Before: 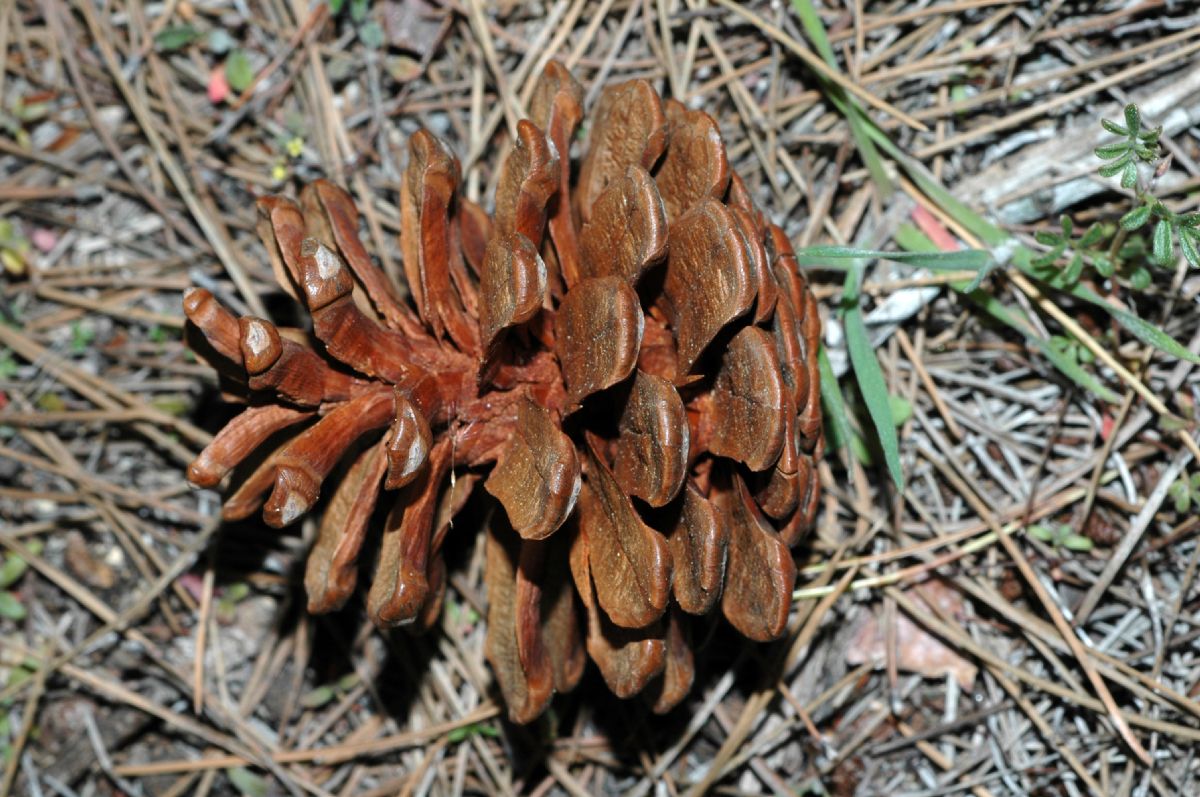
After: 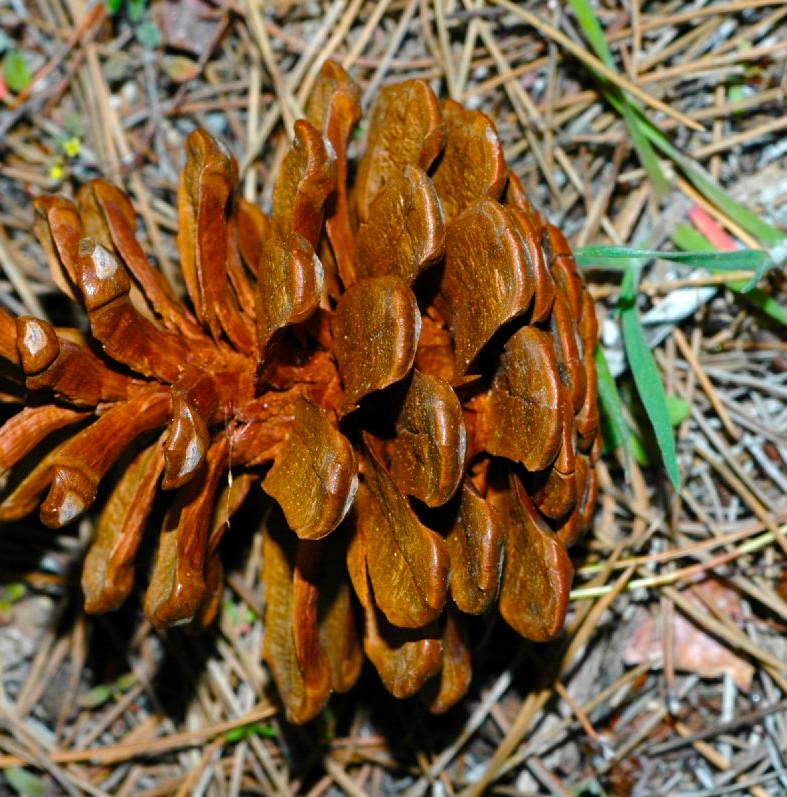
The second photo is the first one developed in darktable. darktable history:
color balance rgb: linear chroma grading › global chroma 41.828%, perceptual saturation grading › global saturation 21.22%, perceptual saturation grading › highlights -19.844%, perceptual saturation grading › shadows 29.729%, global vibrance 20%
exposure: exposure -0.003 EV, compensate exposure bias true, compensate highlight preservation false
crop and rotate: left 18.595%, right 15.778%
